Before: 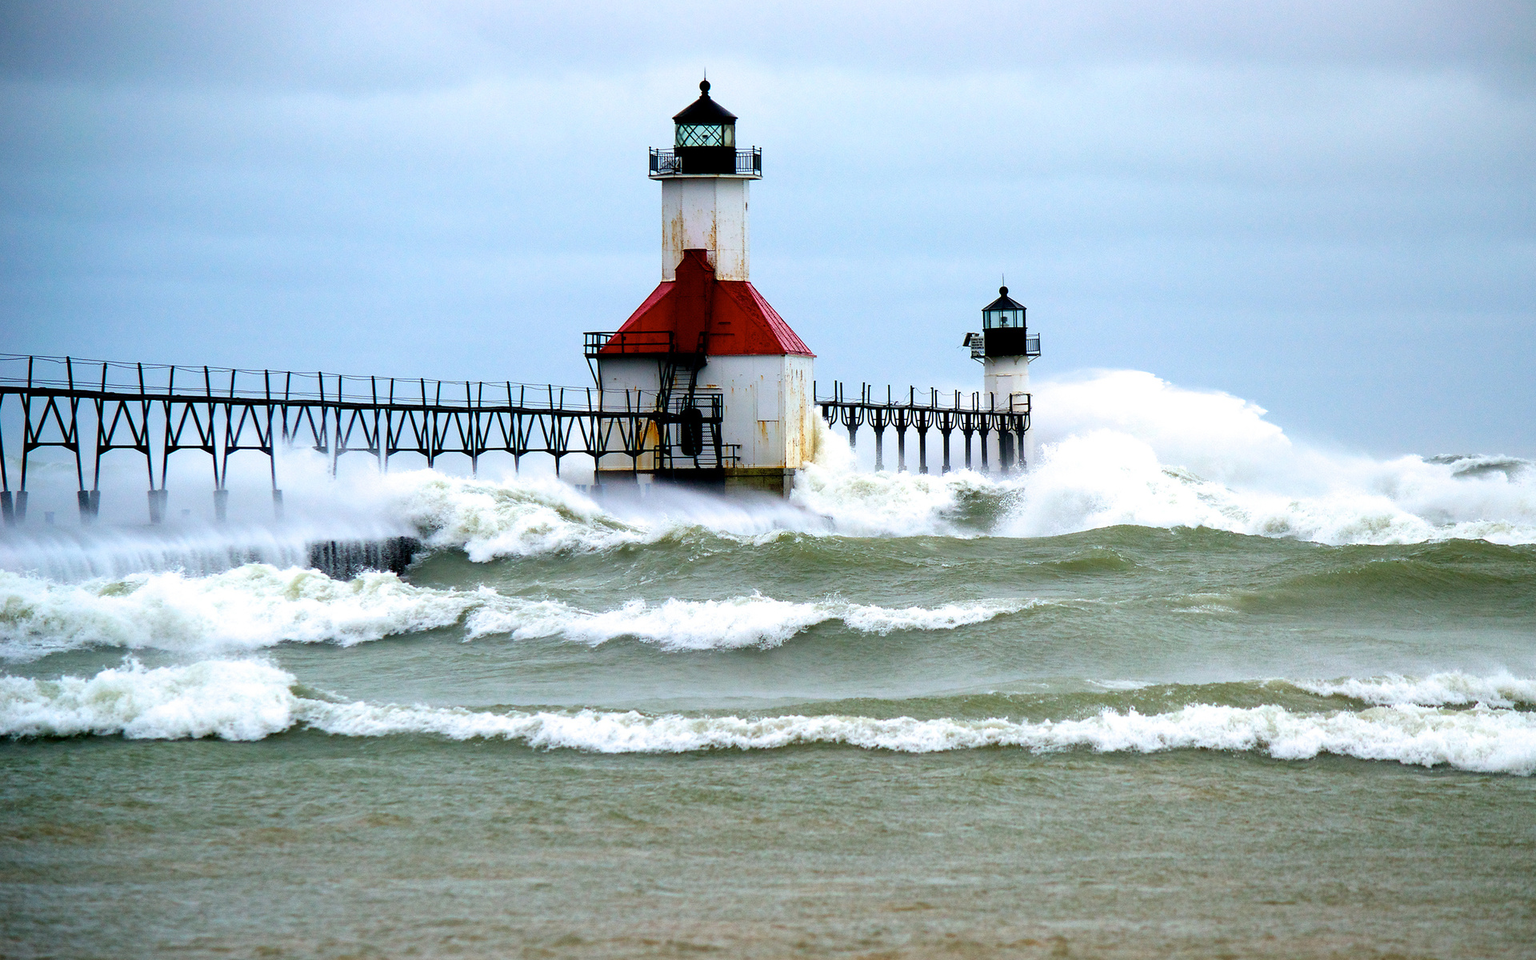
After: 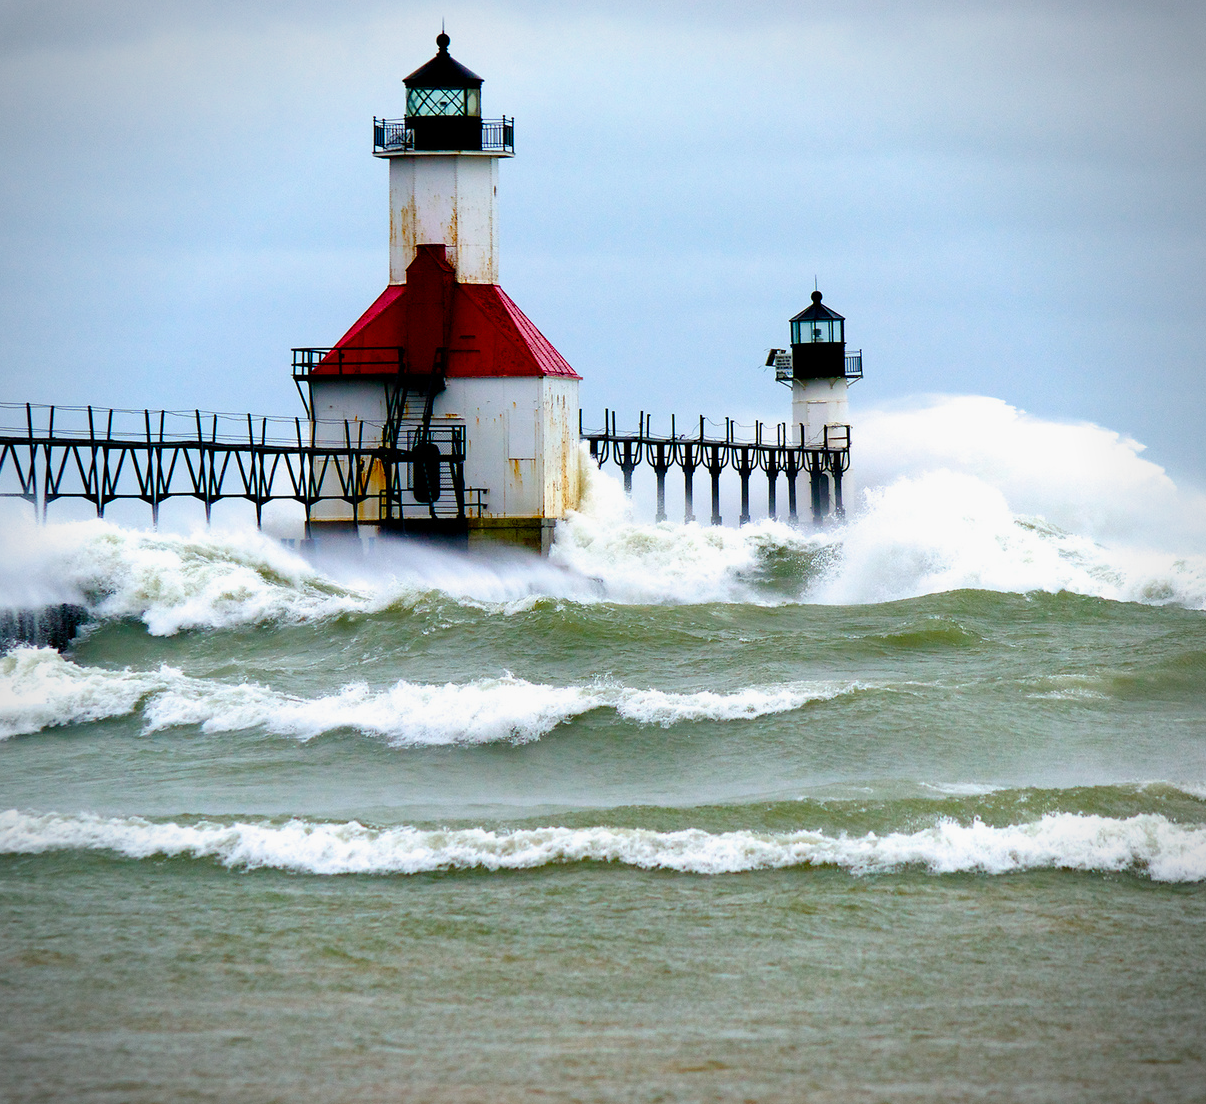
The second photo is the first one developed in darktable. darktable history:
crop and rotate: left 22.833%, top 5.645%, right 14.335%, bottom 2.352%
color balance rgb: perceptual saturation grading › global saturation 43.808%, perceptual saturation grading › highlights -48.896%, perceptual saturation grading › shadows 29.355%, perceptual brilliance grading › global brilliance 2.043%, perceptual brilliance grading › highlights -3.999%
vignetting: brightness -0.462, saturation -0.302
